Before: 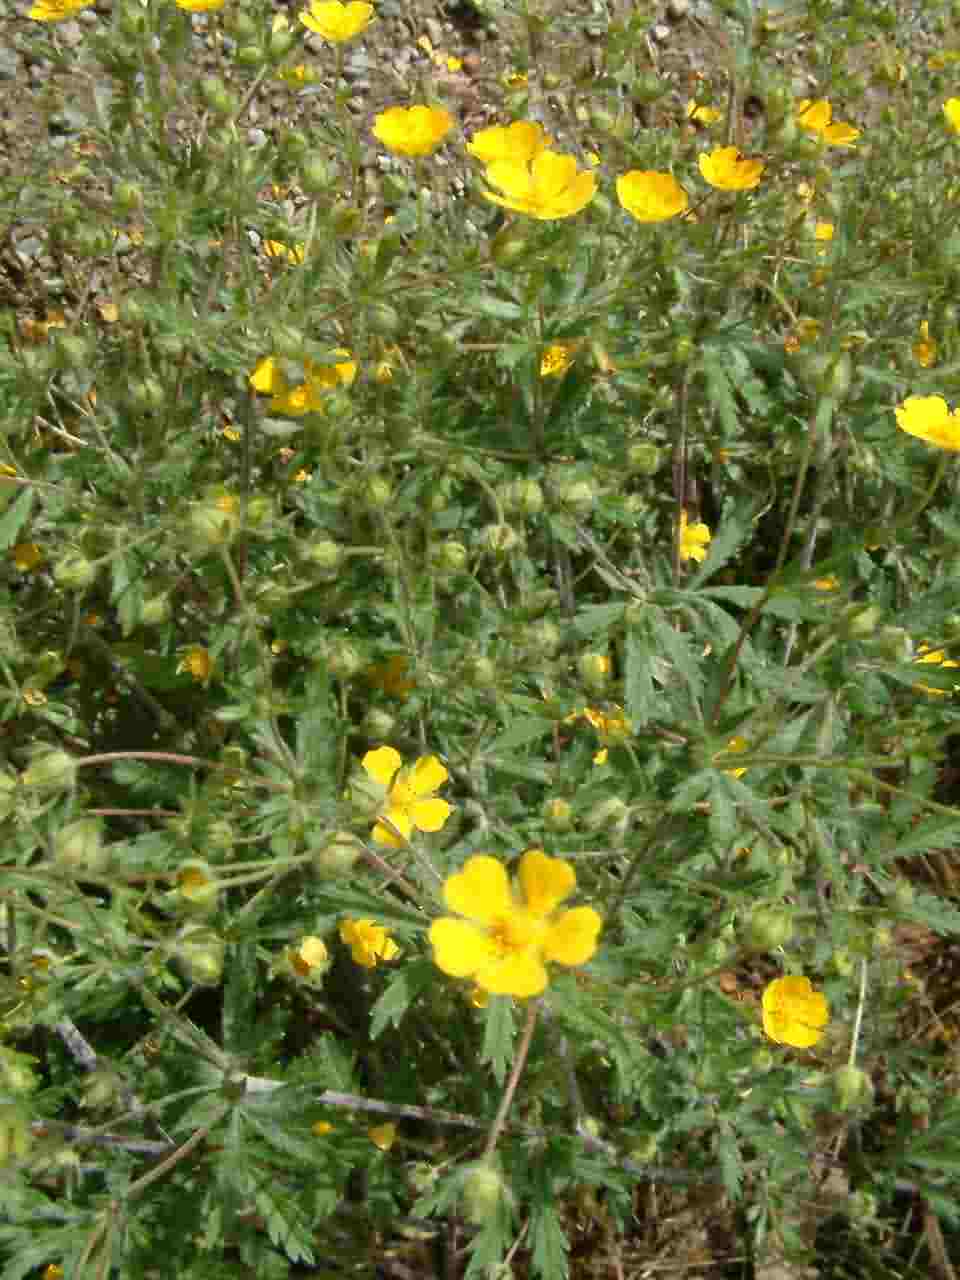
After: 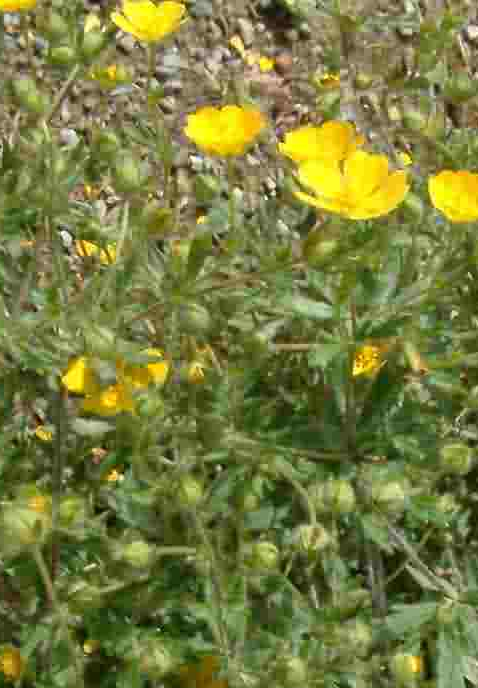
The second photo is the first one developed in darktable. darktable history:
crop: left 19.592%, right 30.523%, bottom 46.19%
